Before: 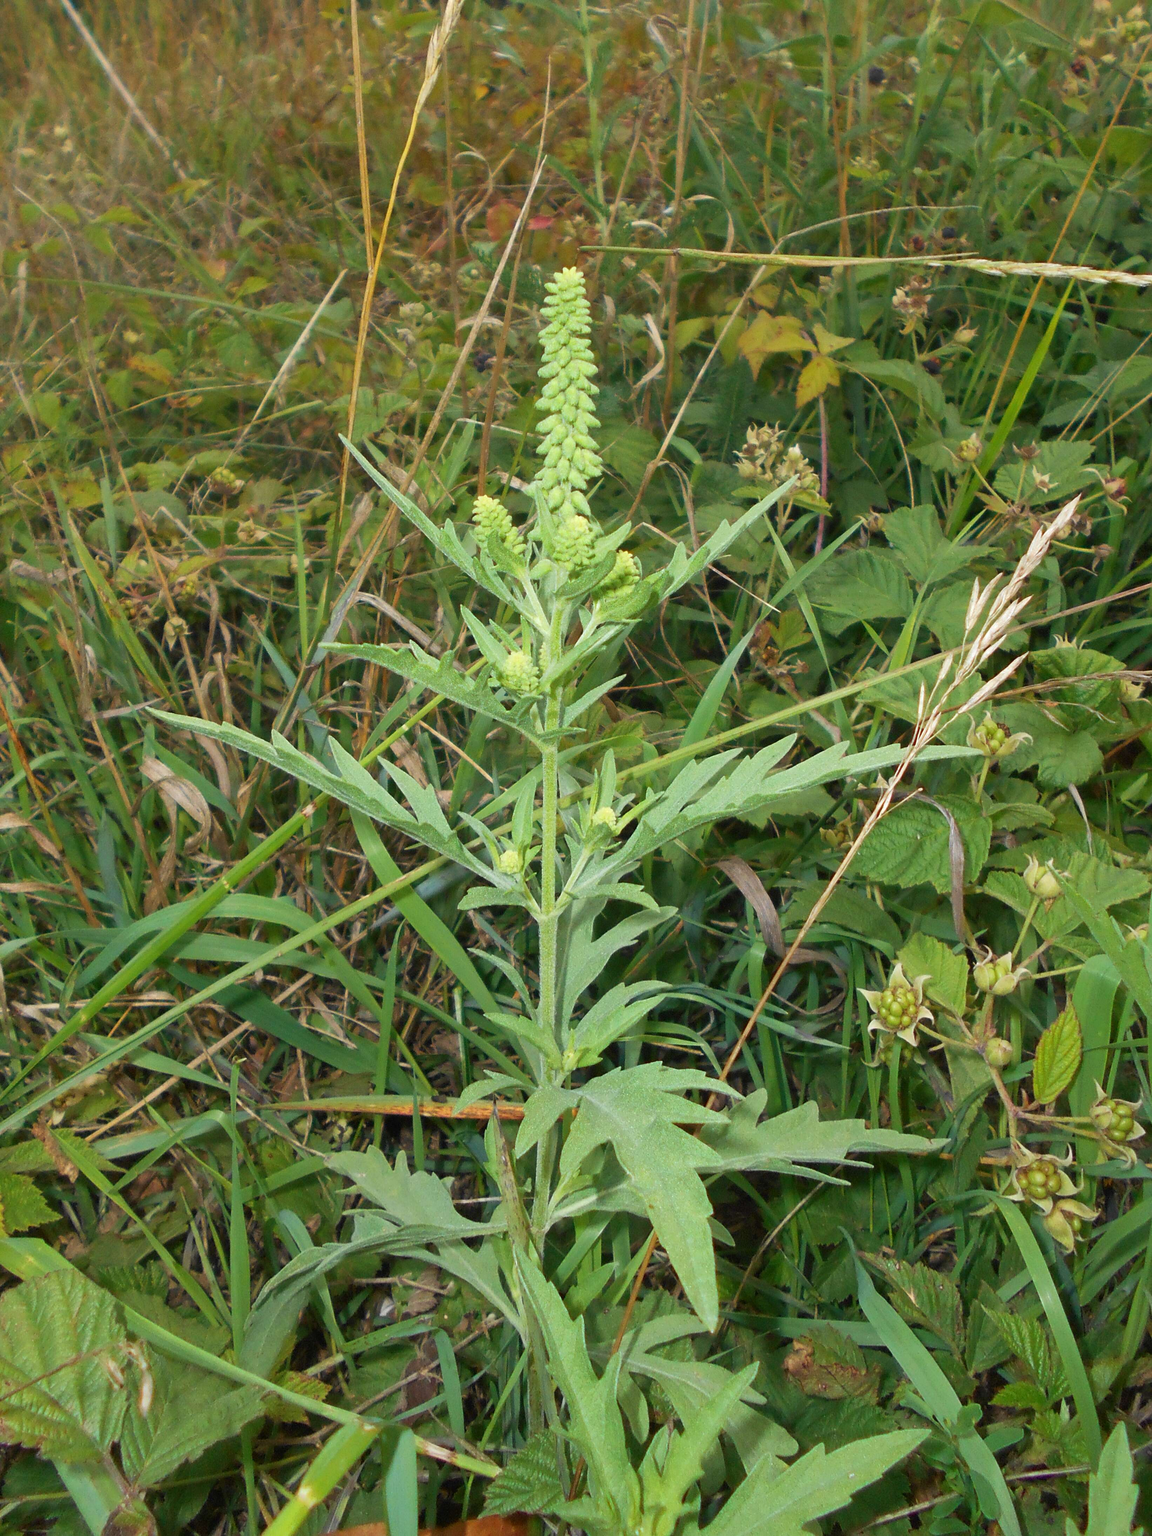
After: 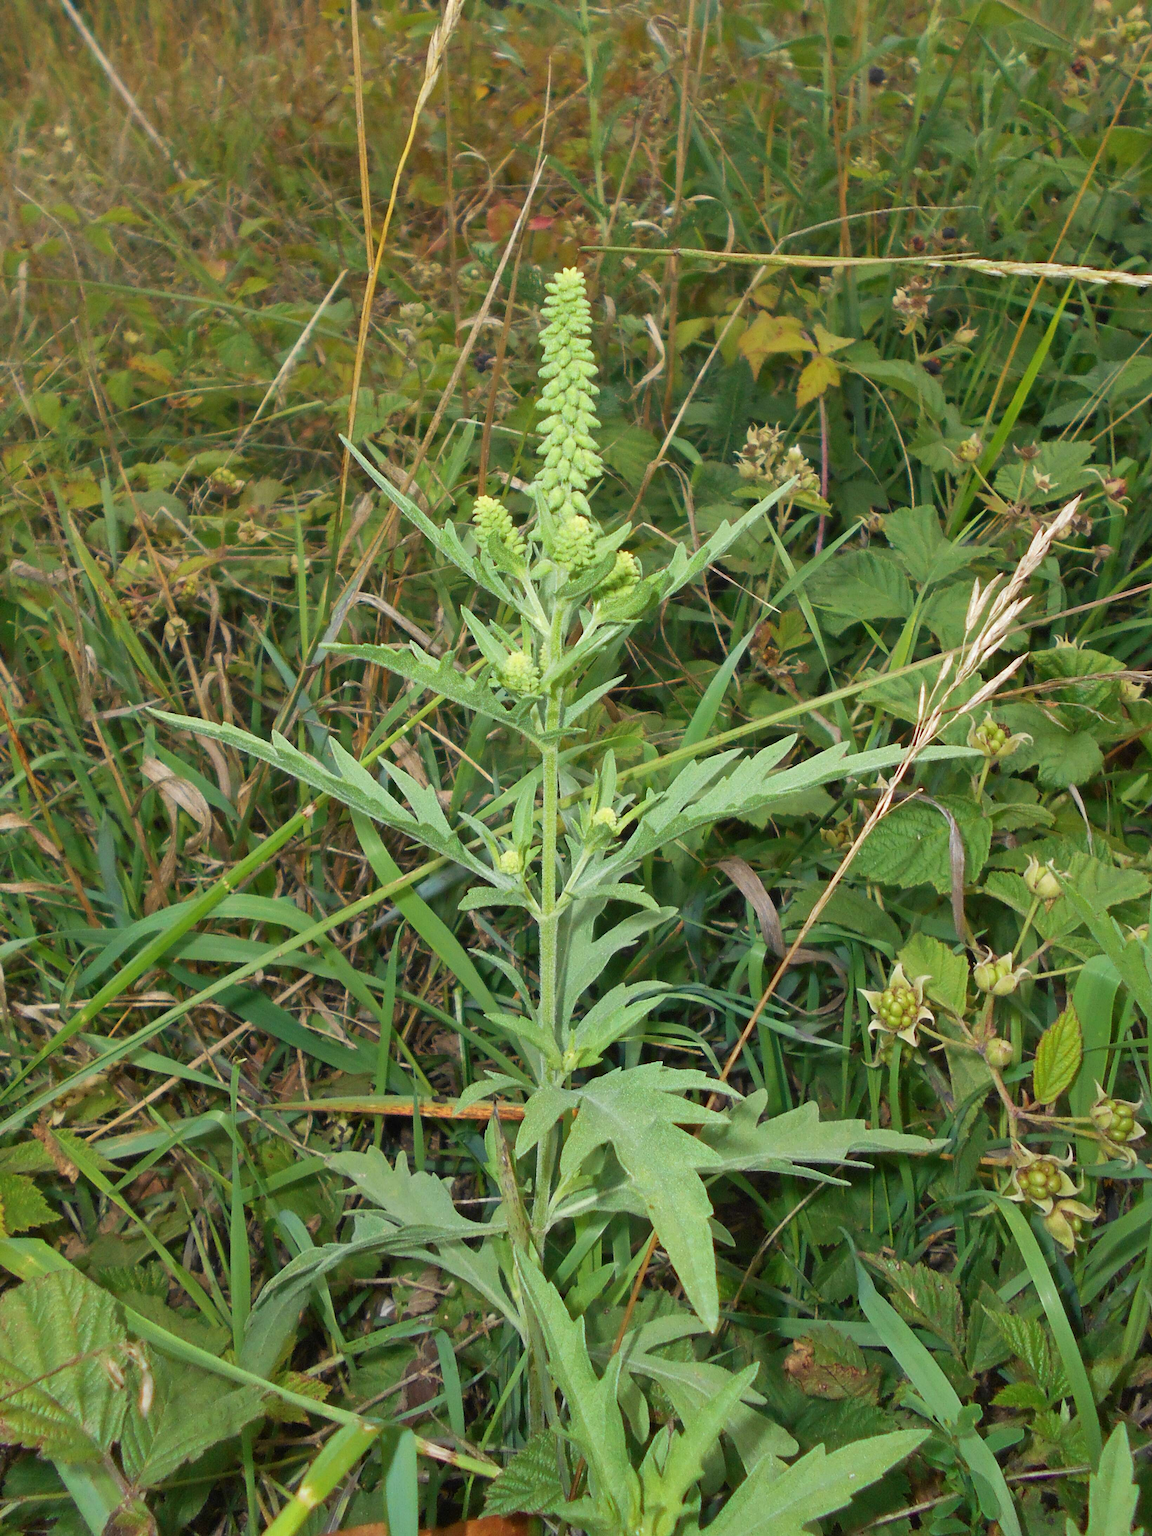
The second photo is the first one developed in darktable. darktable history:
shadows and highlights: shadows 37.75, highlights -27.51, soften with gaussian
